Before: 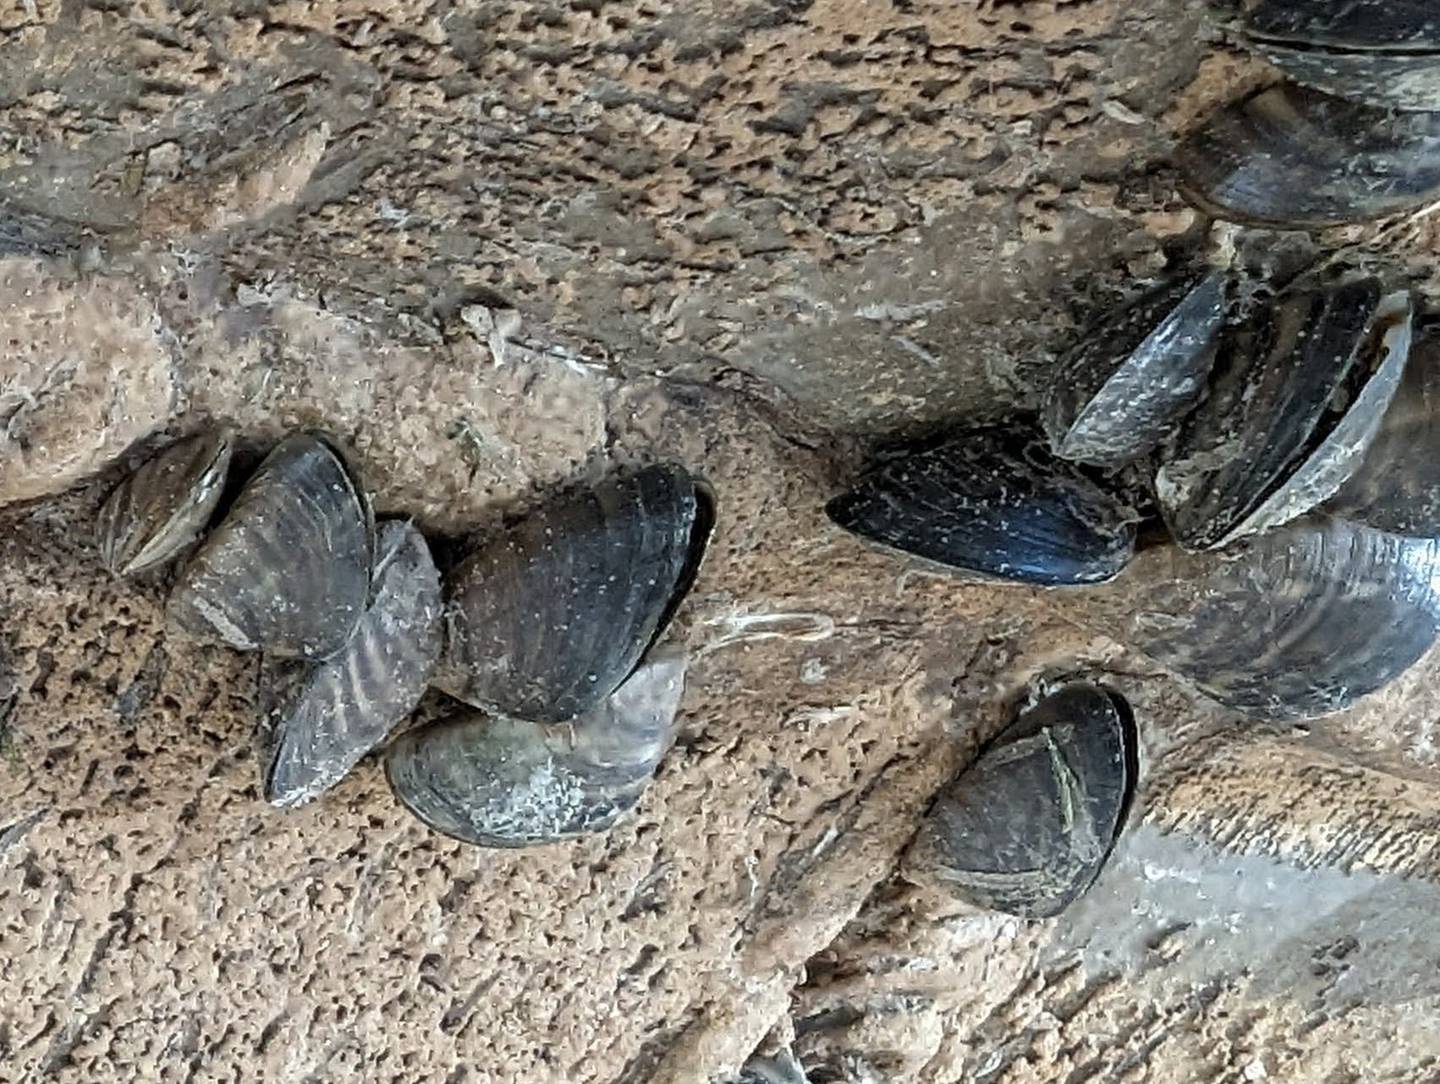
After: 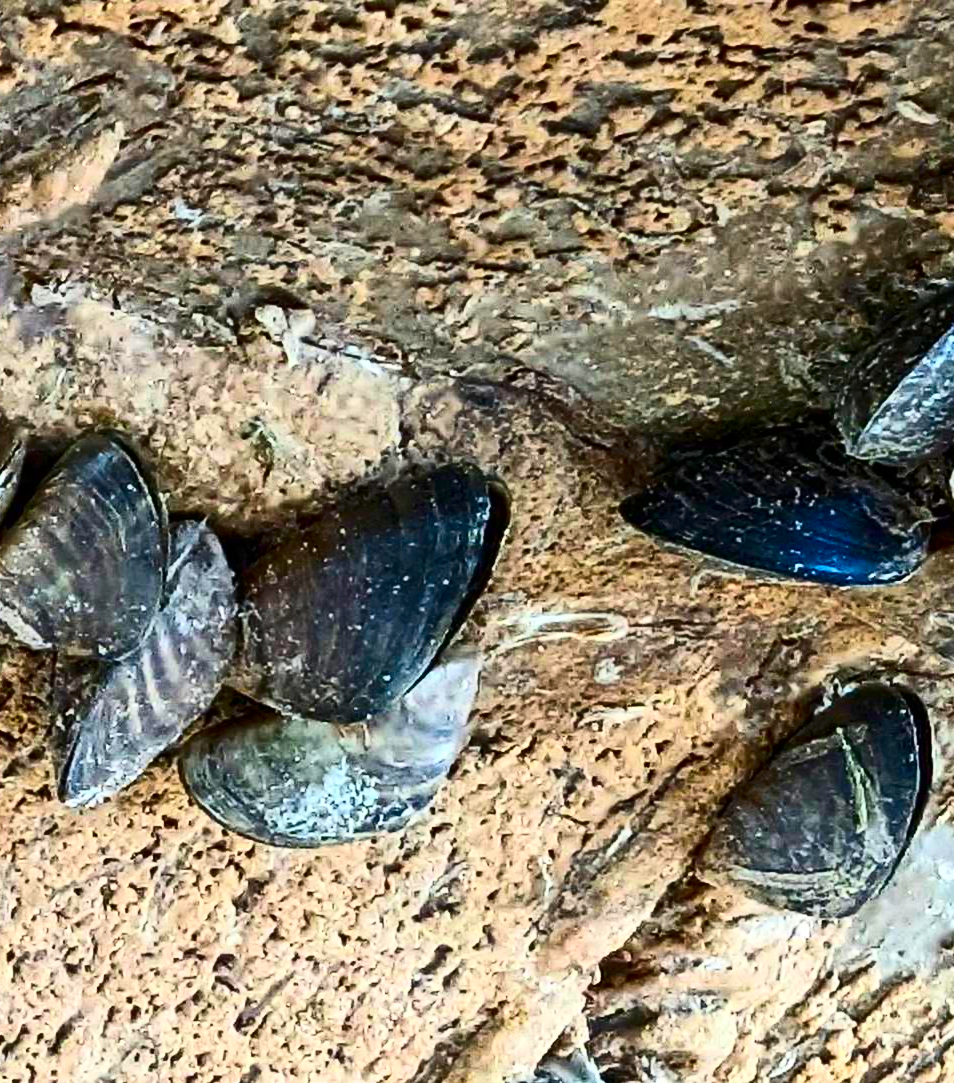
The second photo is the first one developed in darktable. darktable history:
contrast brightness saturation: contrast 0.404, brightness 0.049, saturation 0.247
color correction: highlights b* 0.012, saturation 1.79
crop and rotate: left 14.326%, right 19.394%
